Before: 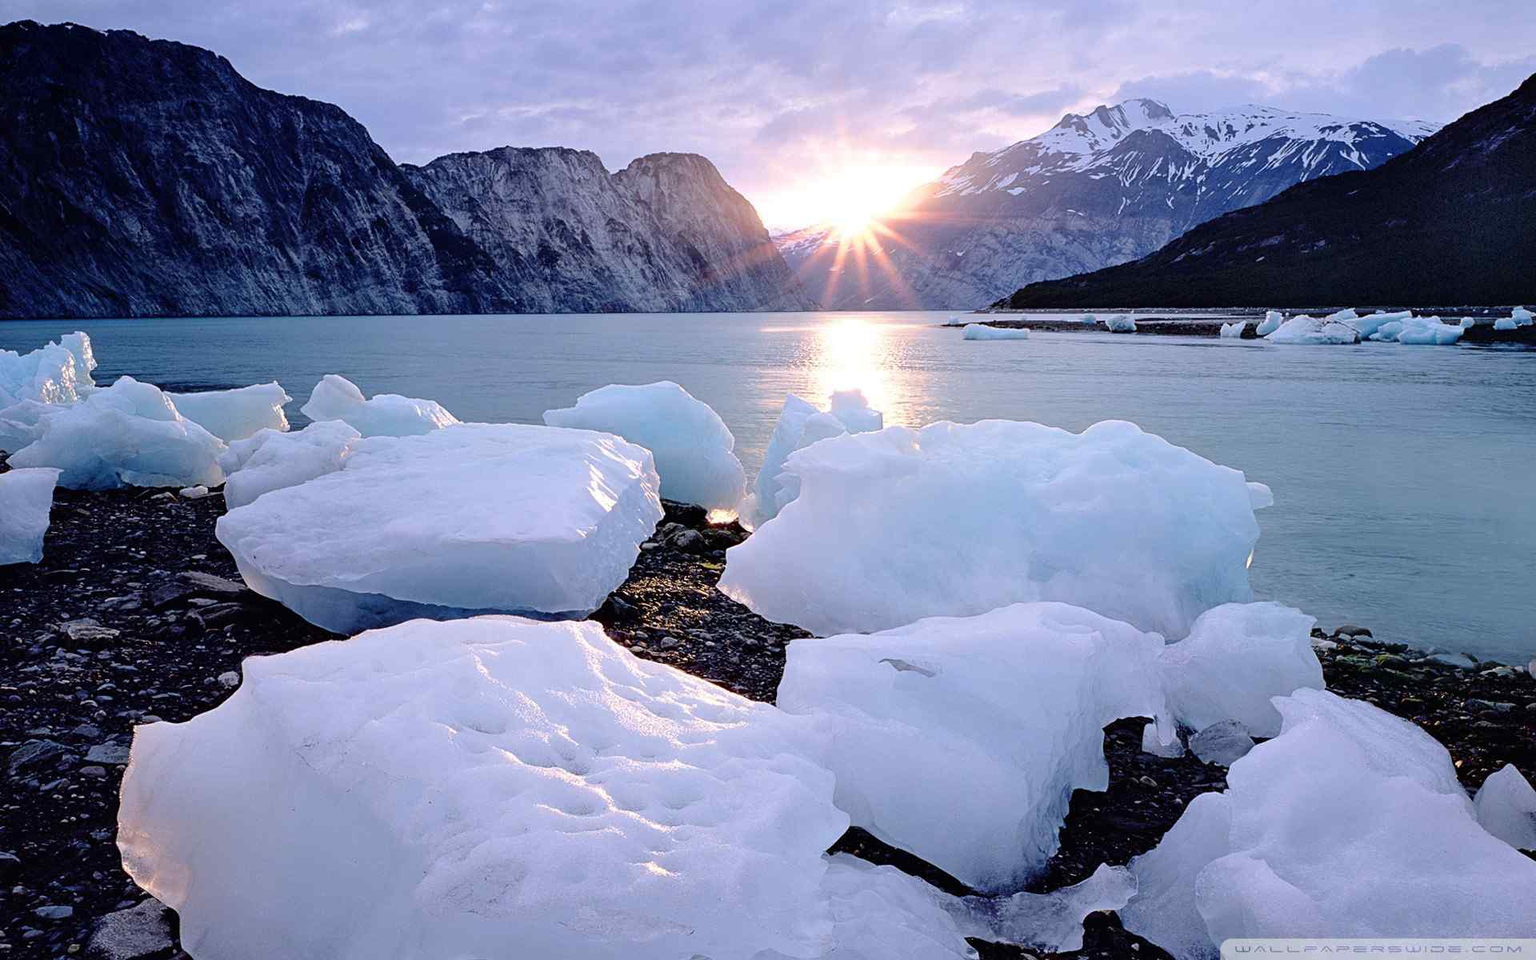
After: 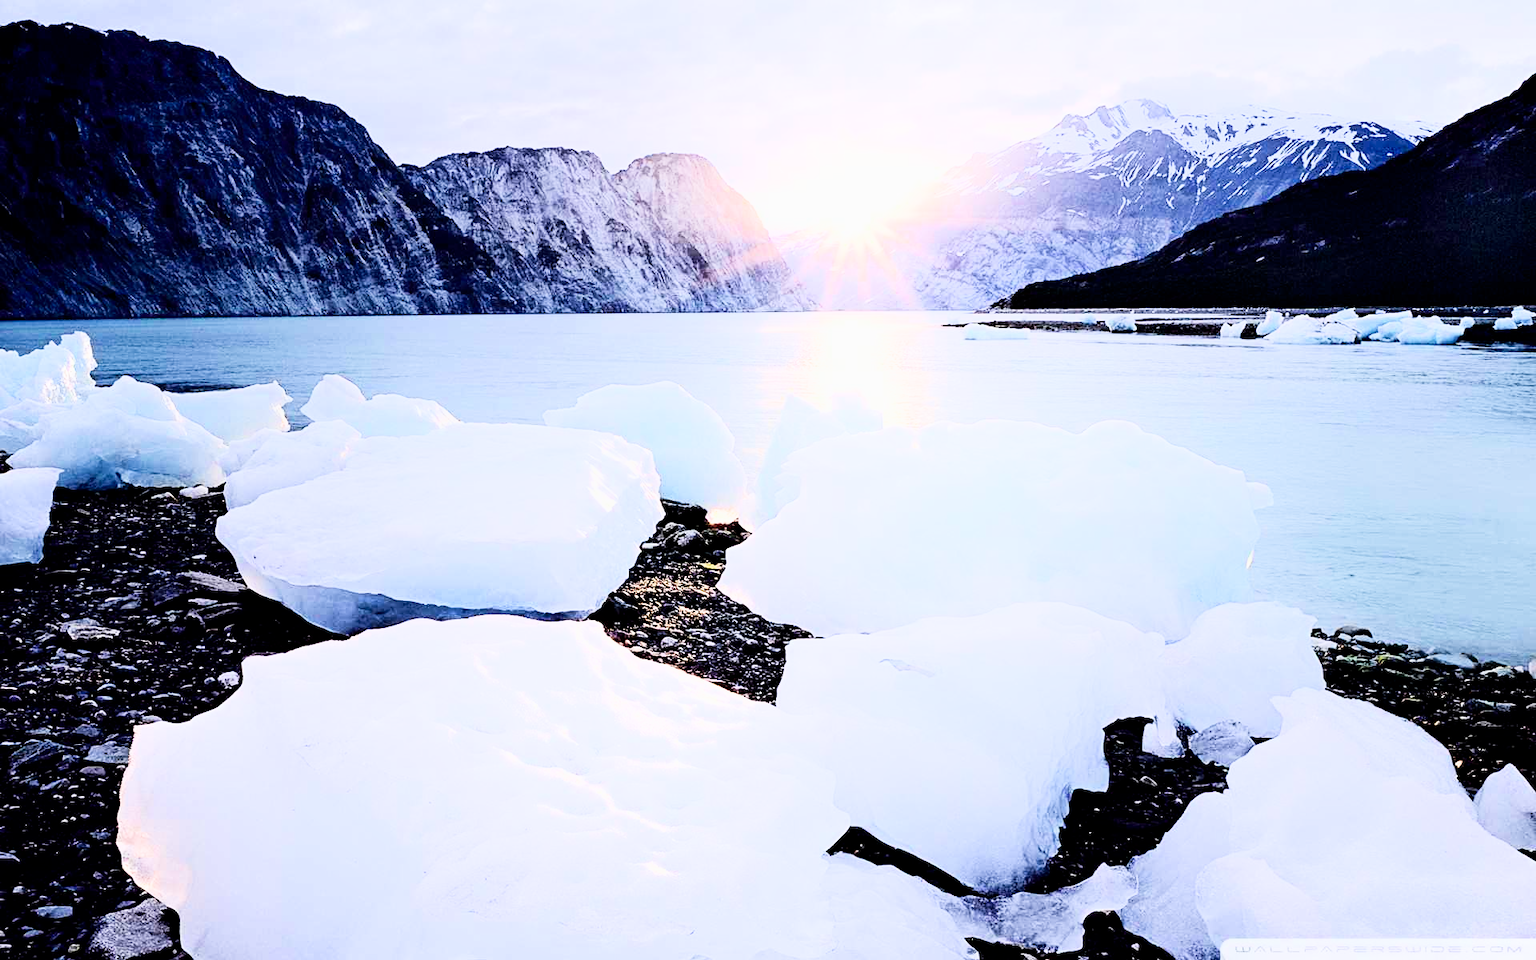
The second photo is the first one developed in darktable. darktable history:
filmic rgb: black relative exposure -5 EV, hardness 2.88, contrast 1.3
exposure: black level correction 0, exposure 1.45 EV, compensate exposure bias true, compensate highlight preservation false
shadows and highlights: shadows -62.32, white point adjustment -5.22, highlights 61.59
